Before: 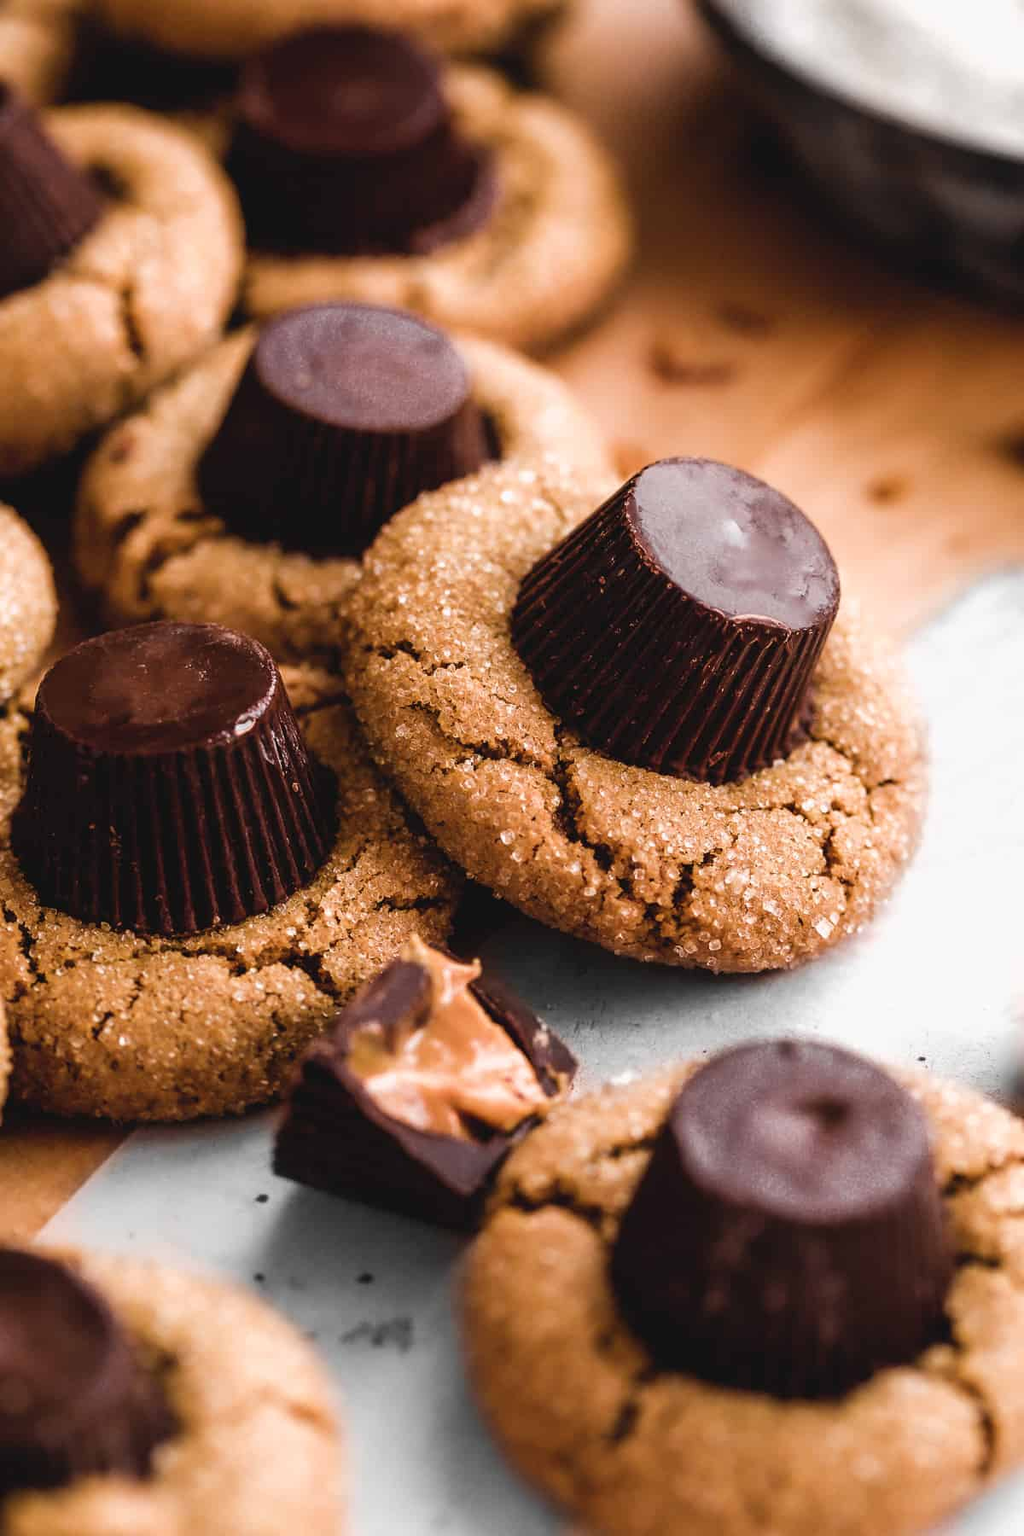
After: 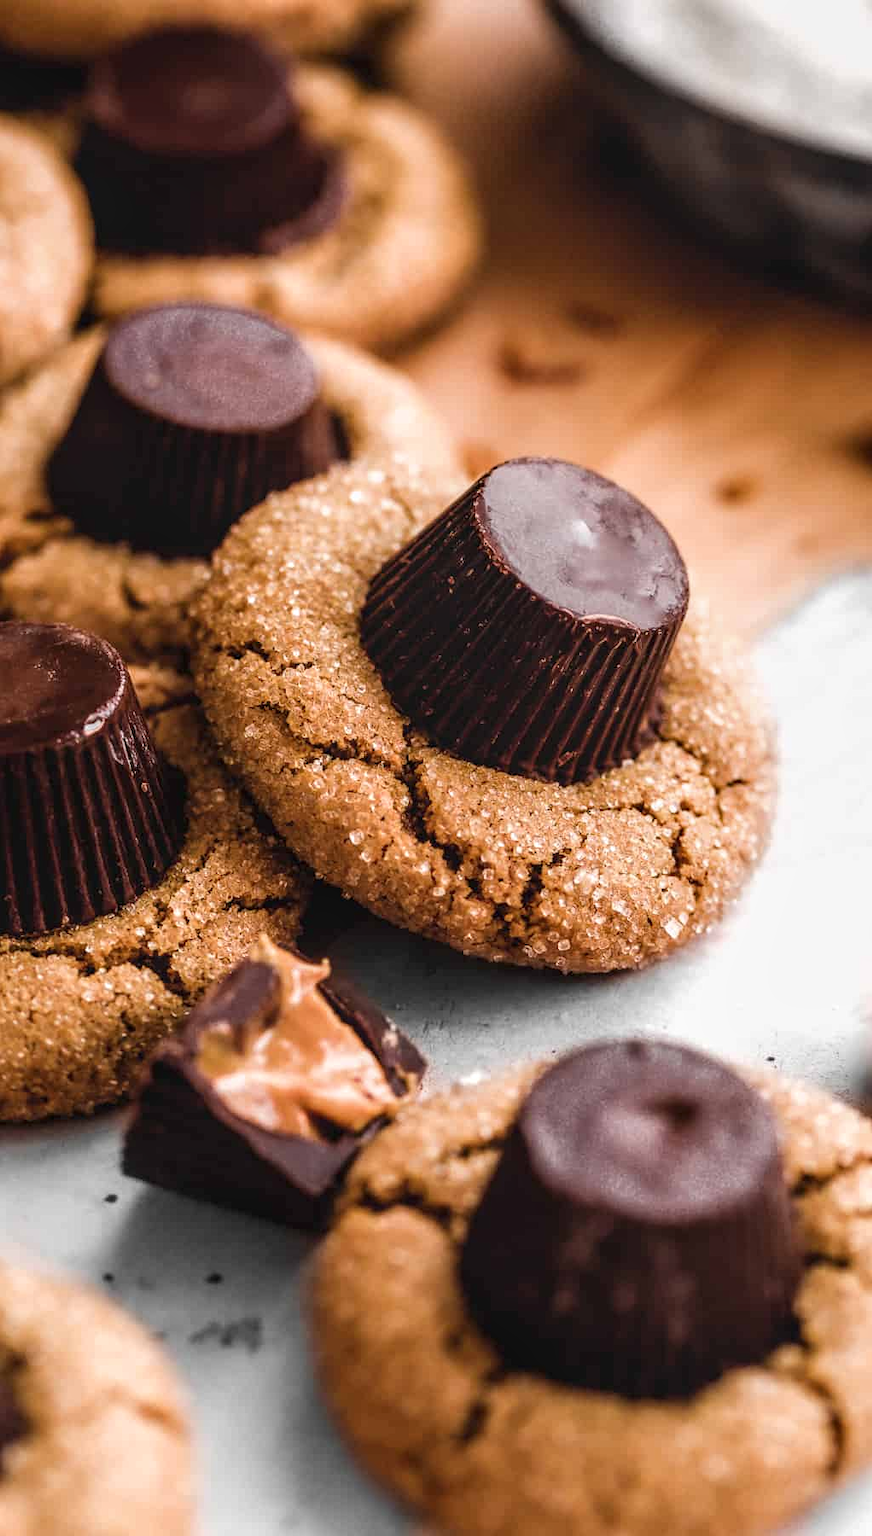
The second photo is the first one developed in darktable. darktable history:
crop and rotate: left 14.775%
local contrast: on, module defaults
